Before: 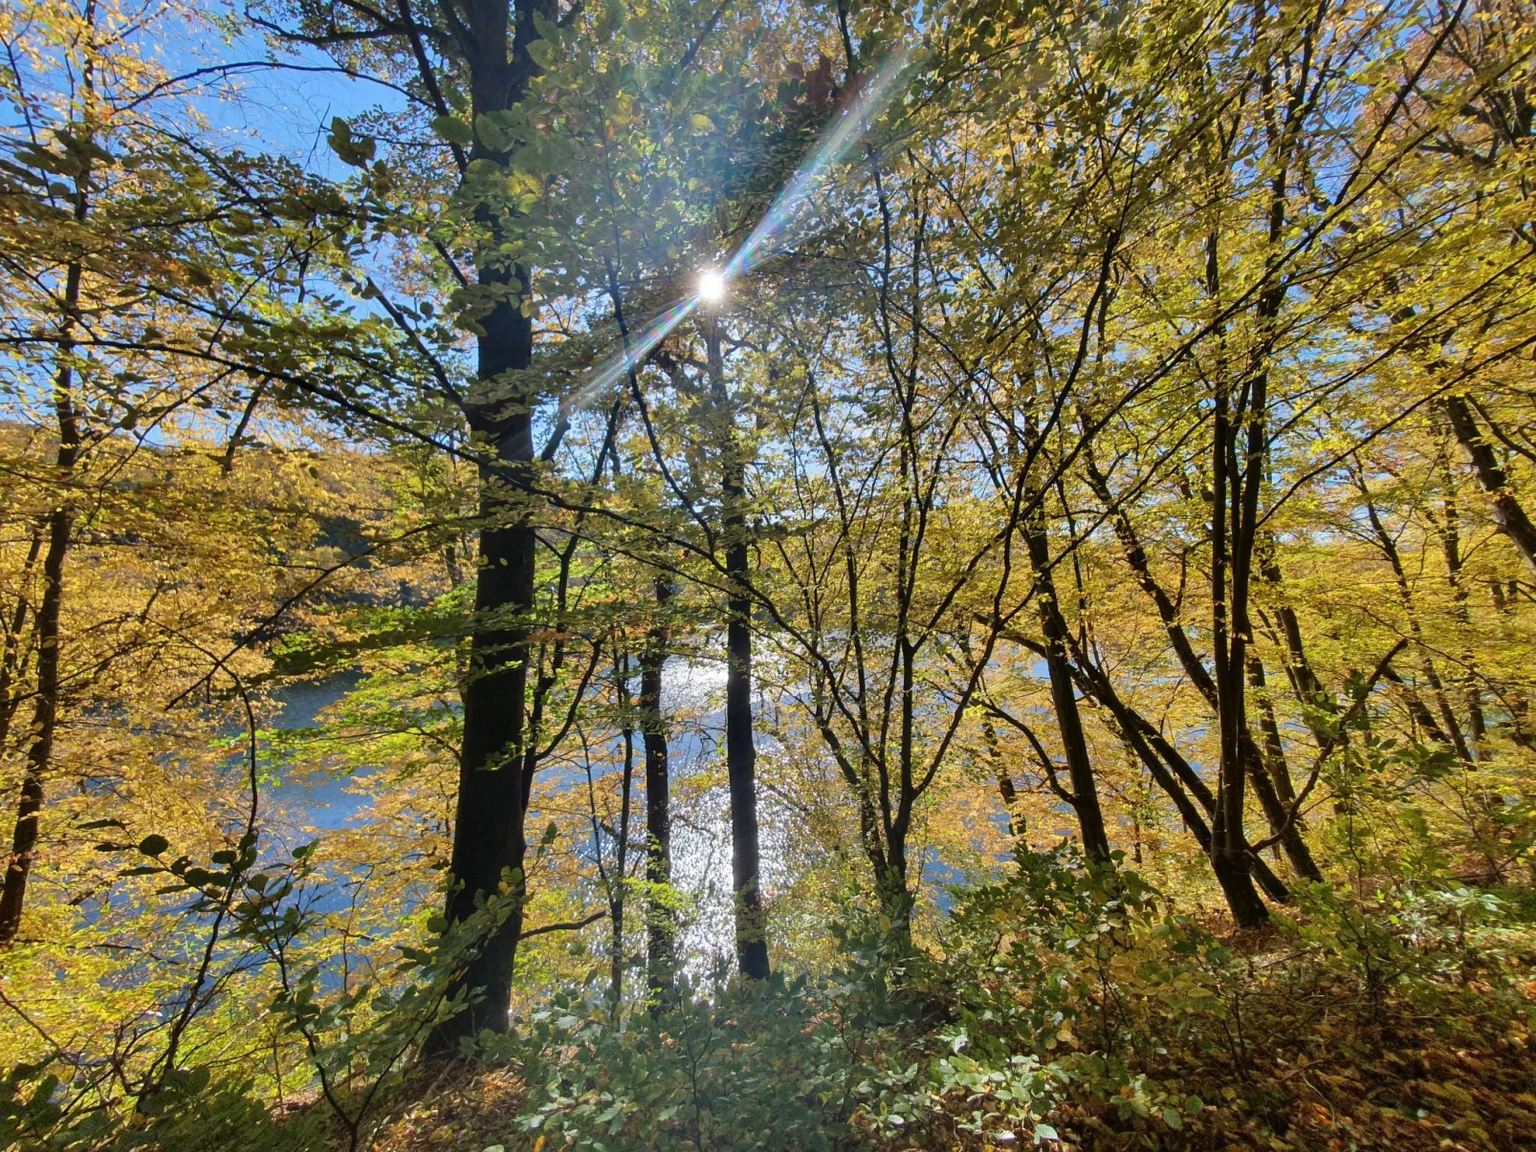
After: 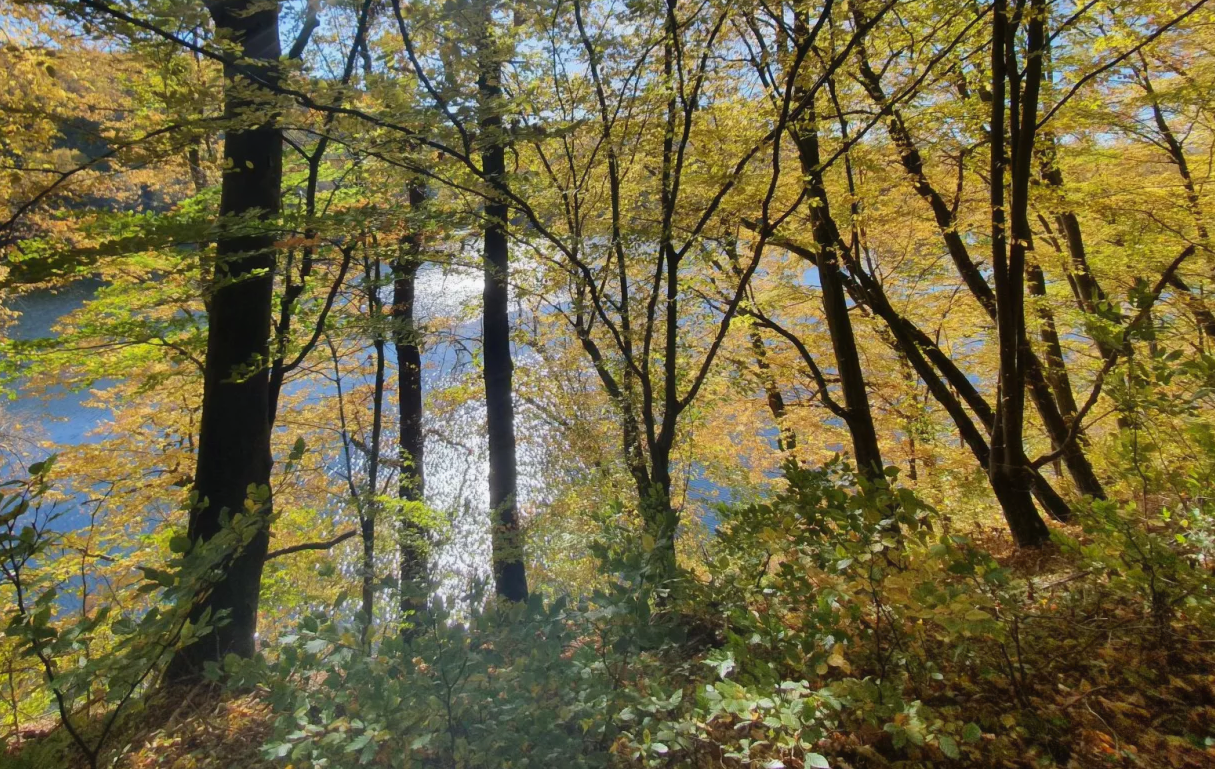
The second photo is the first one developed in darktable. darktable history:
crop and rotate: left 17.299%, top 35.115%, right 7.015%, bottom 1.024%
contrast equalizer: octaves 7, y [[0.502, 0.505, 0.512, 0.529, 0.564, 0.588], [0.5 ×6], [0.502, 0.505, 0.512, 0.529, 0.564, 0.588], [0, 0.001, 0.001, 0.004, 0.008, 0.011], [0, 0.001, 0.001, 0.004, 0.008, 0.011]], mix -1
